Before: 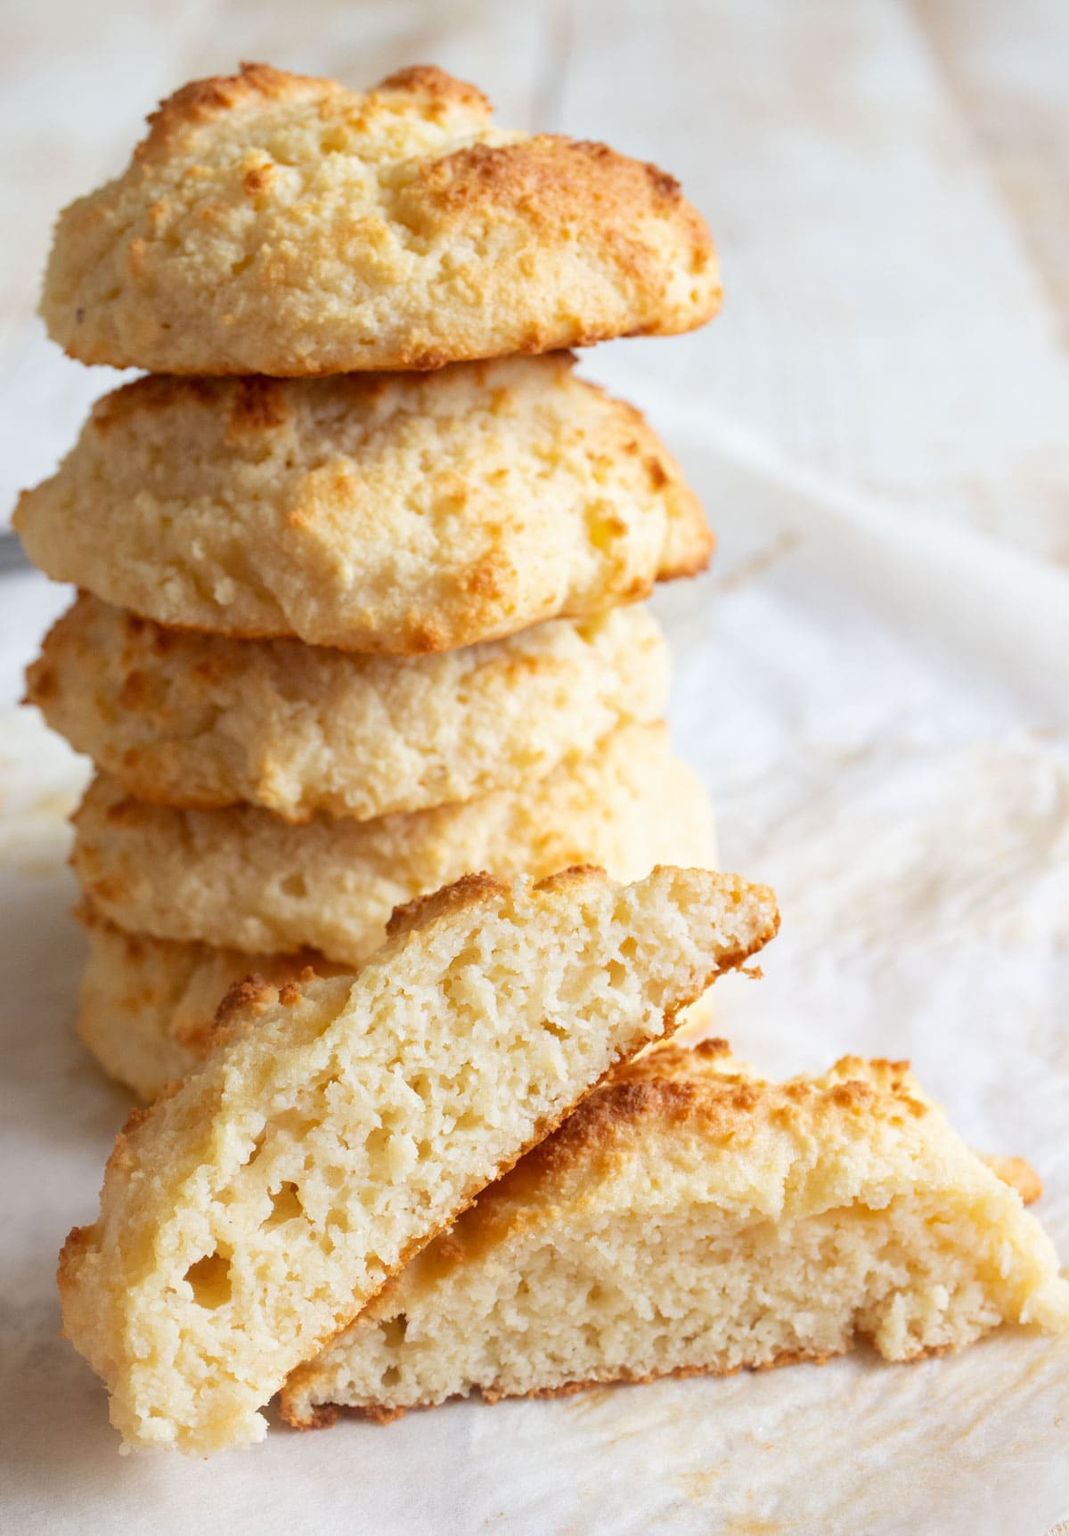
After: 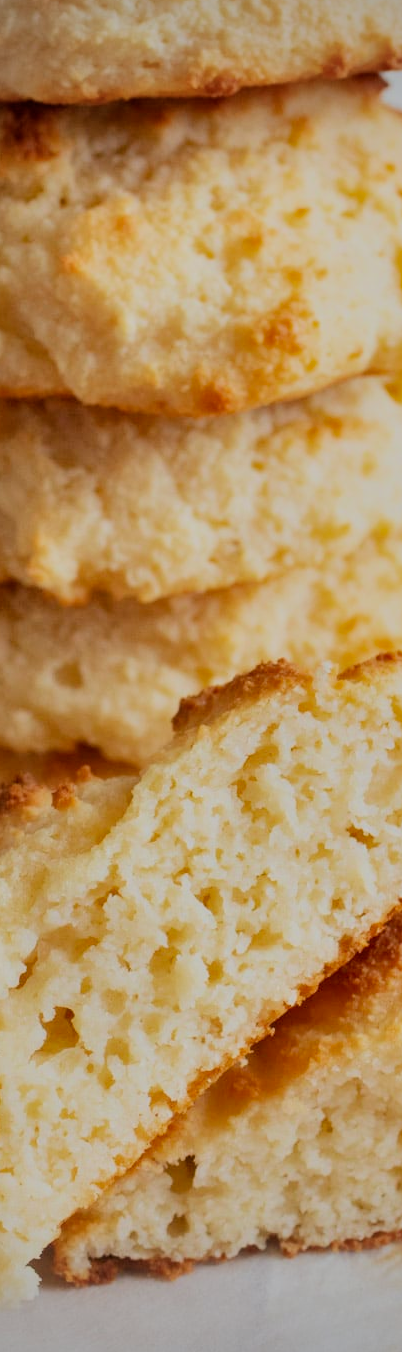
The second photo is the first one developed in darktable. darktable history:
crop and rotate: left 21.77%, top 18.528%, right 44.676%, bottom 2.997%
shadows and highlights: soften with gaussian
filmic rgb: black relative exposure -6.15 EV, white relative exposure 6.96 EV, hardness 2.23, color science v6 (2022)
contrast brightness saturation: contrast 0.1, brightness 0.03, saturation 0.09
vignetting: on, module defaults
